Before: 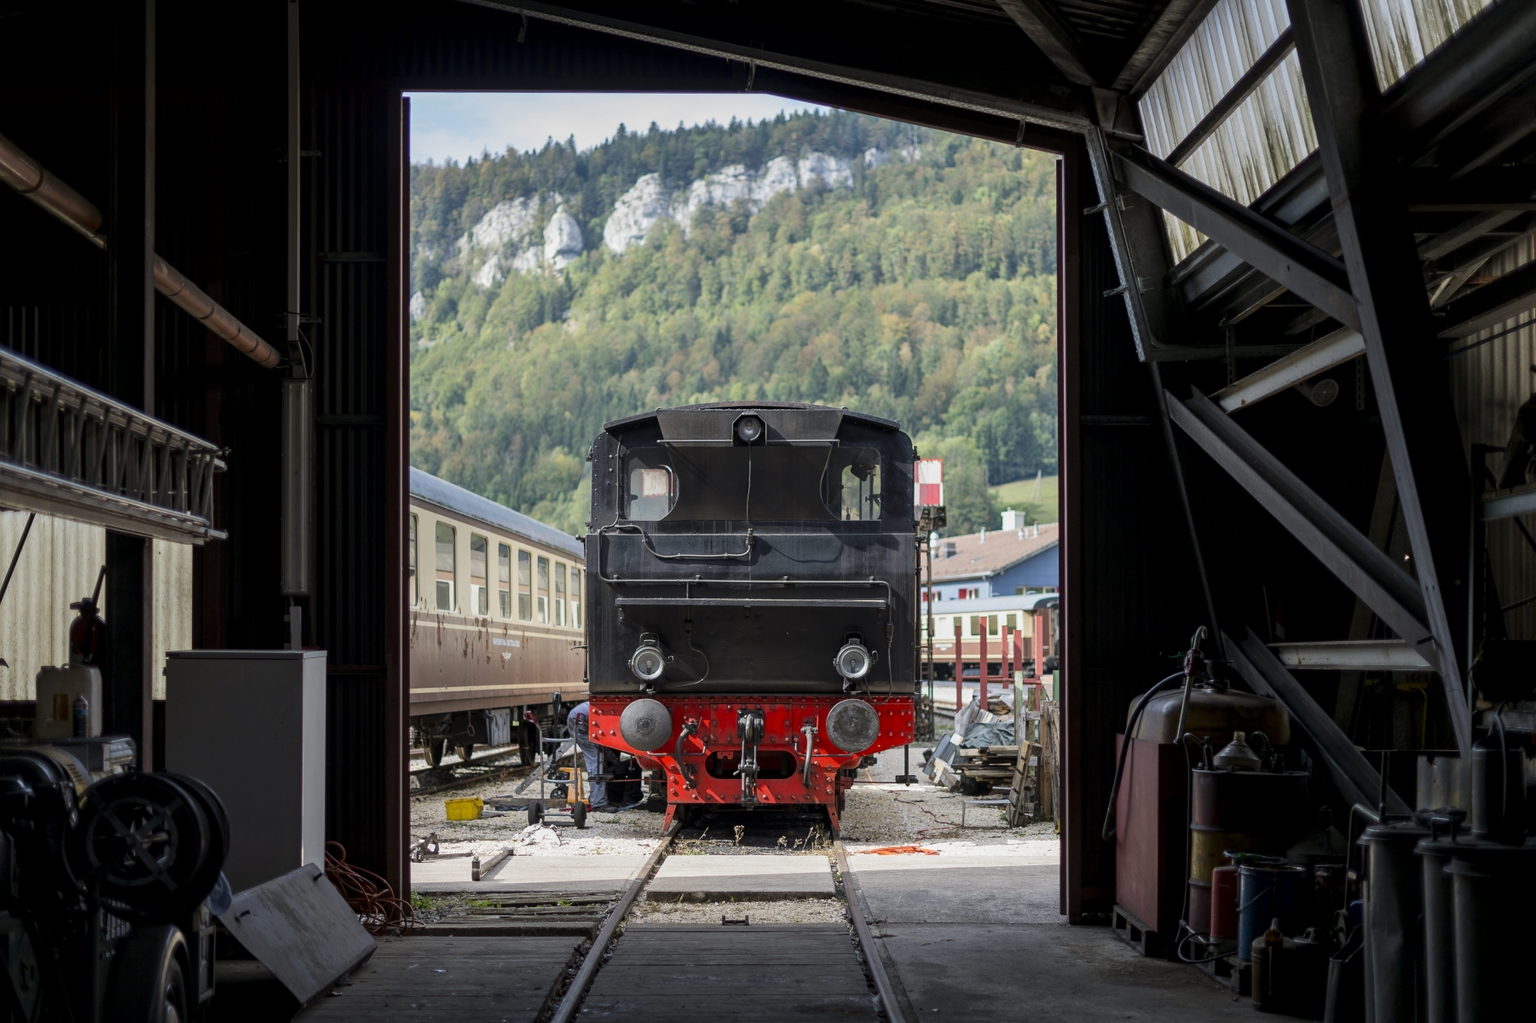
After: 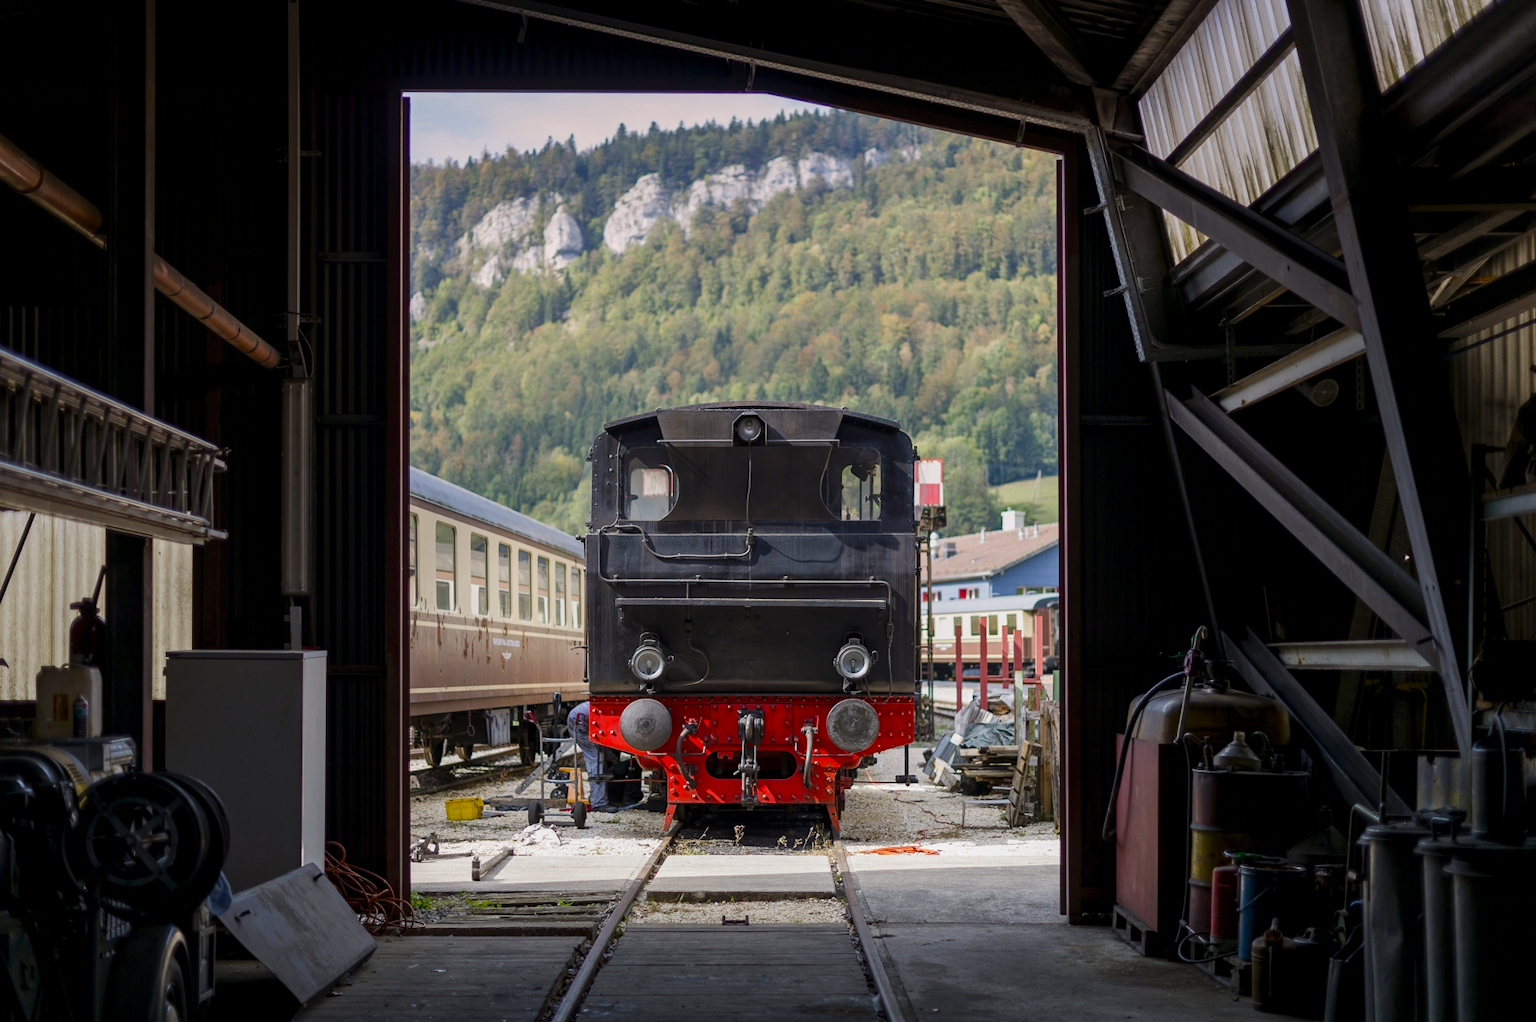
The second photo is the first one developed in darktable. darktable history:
color balance rgb: perceptual saturation grading › global saturation 20%, perceptual saturation grading › highlights -25%, perceptual saturation grading › shadows 50%
graduated density: density 0.38 EV, hardness 21%, rotation -6.11°, saturation 32%
